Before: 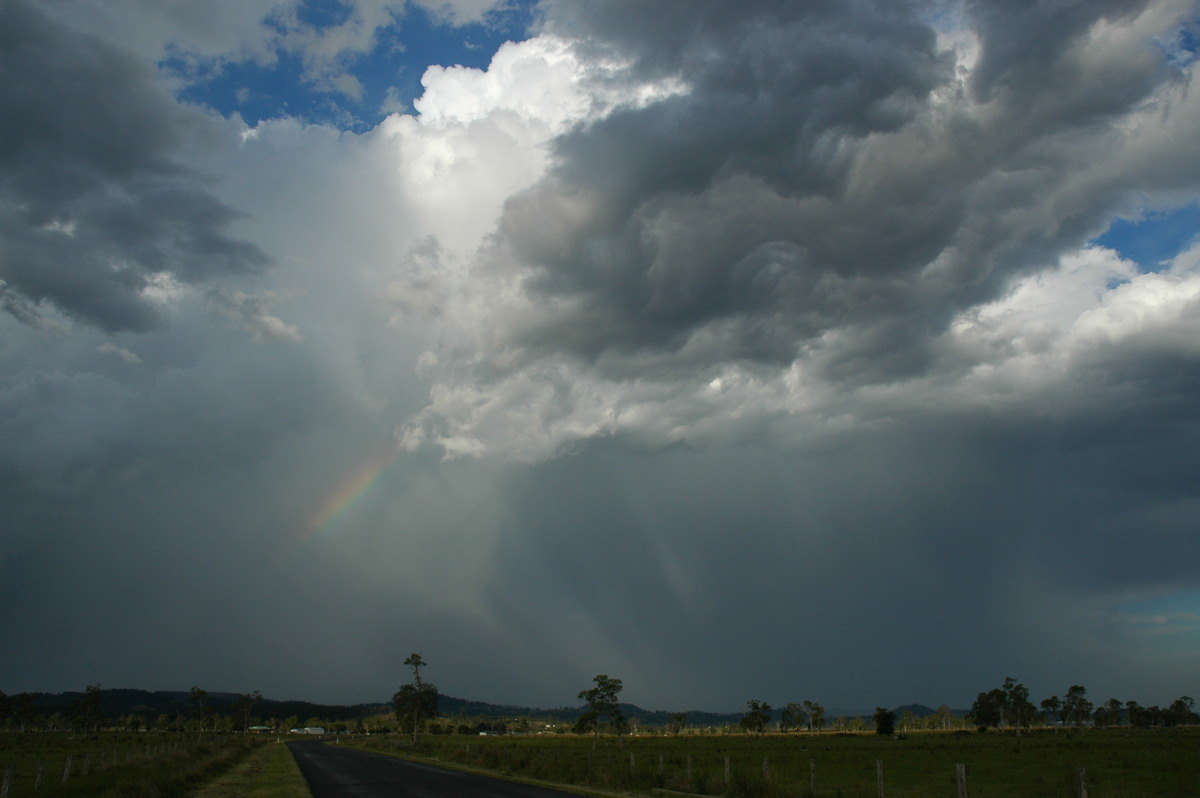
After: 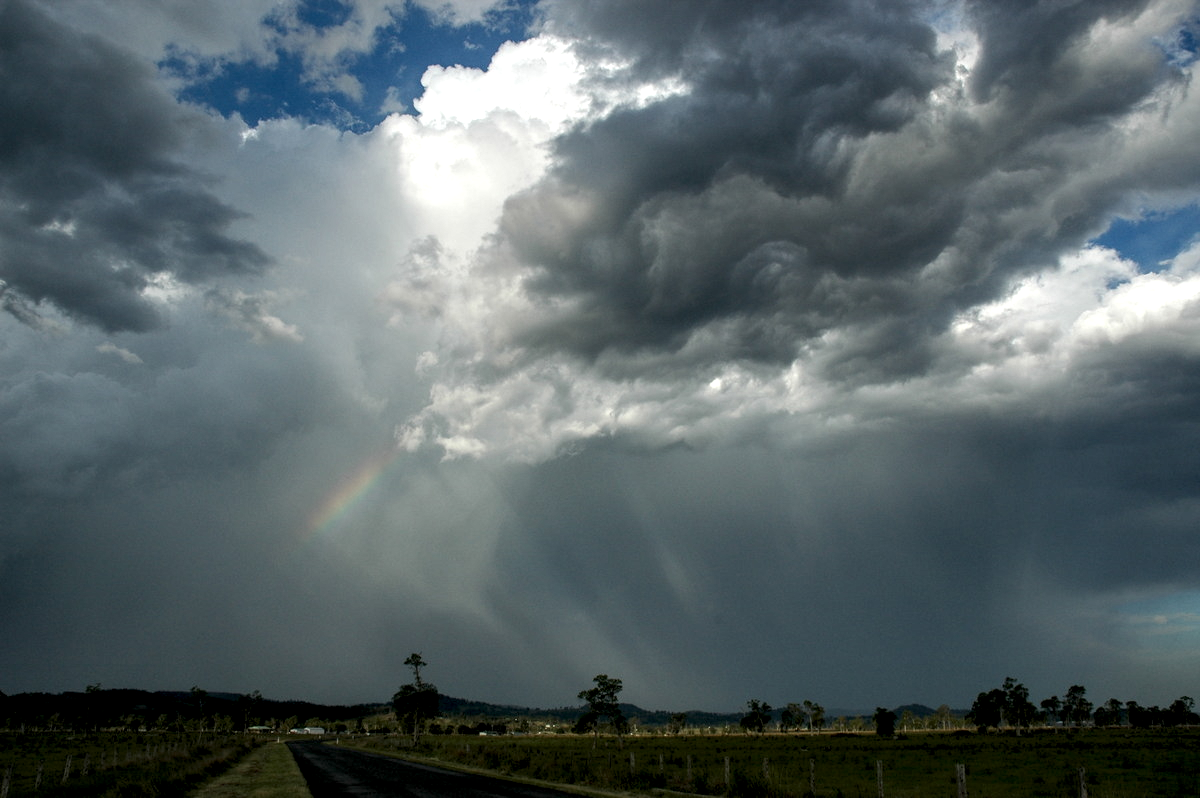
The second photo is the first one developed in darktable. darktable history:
local contrast: highlights 11%, shadows 39%, detail 183%, midtone range 0.478
